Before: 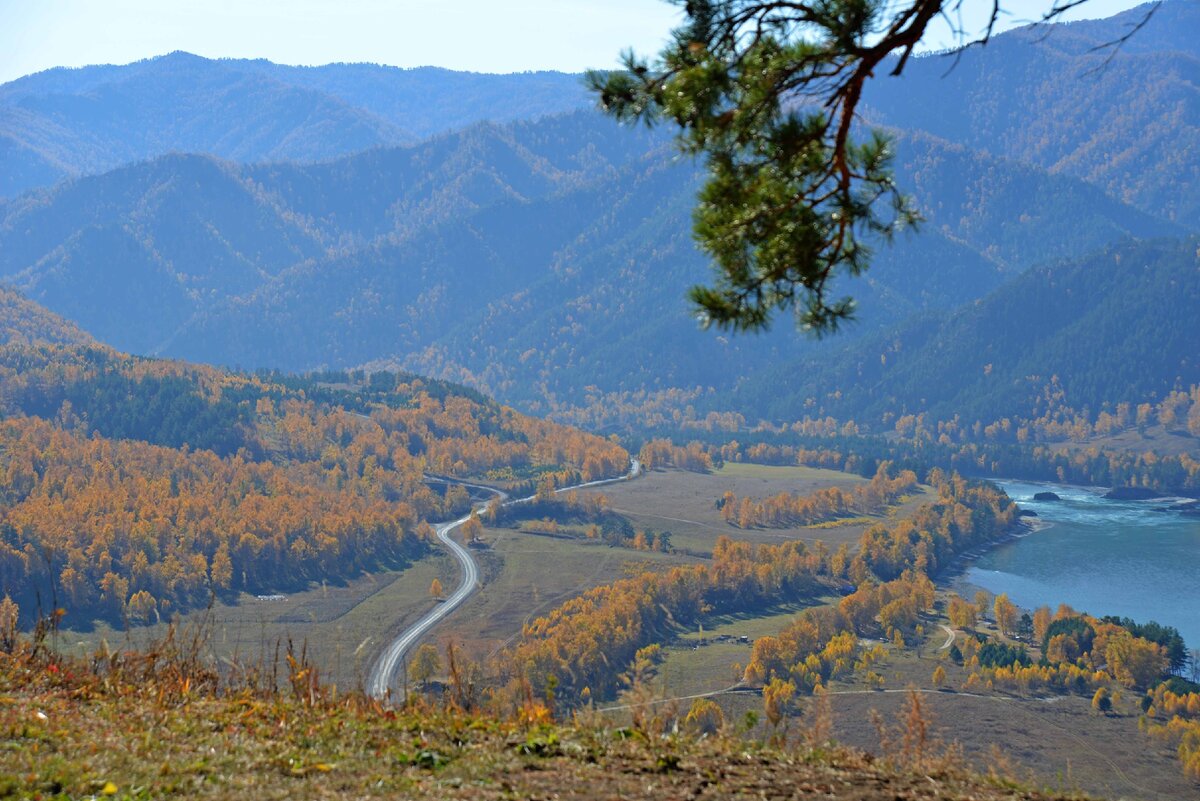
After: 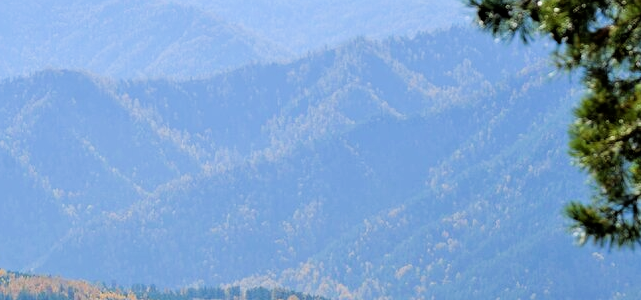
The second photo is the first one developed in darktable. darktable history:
crop: left 10.368%, top 10.607%, right 36.133%, bottom 51.927%
filmic rgb: black relative exposure -5.06 EV, white relative exposure 3.55 EV, hardness 3.17, contrast 1.192, highlights saturation mix -49.05%
exposure: exposure 0.639 EV, compensate exposure bias true, compensate highlight preservation false
